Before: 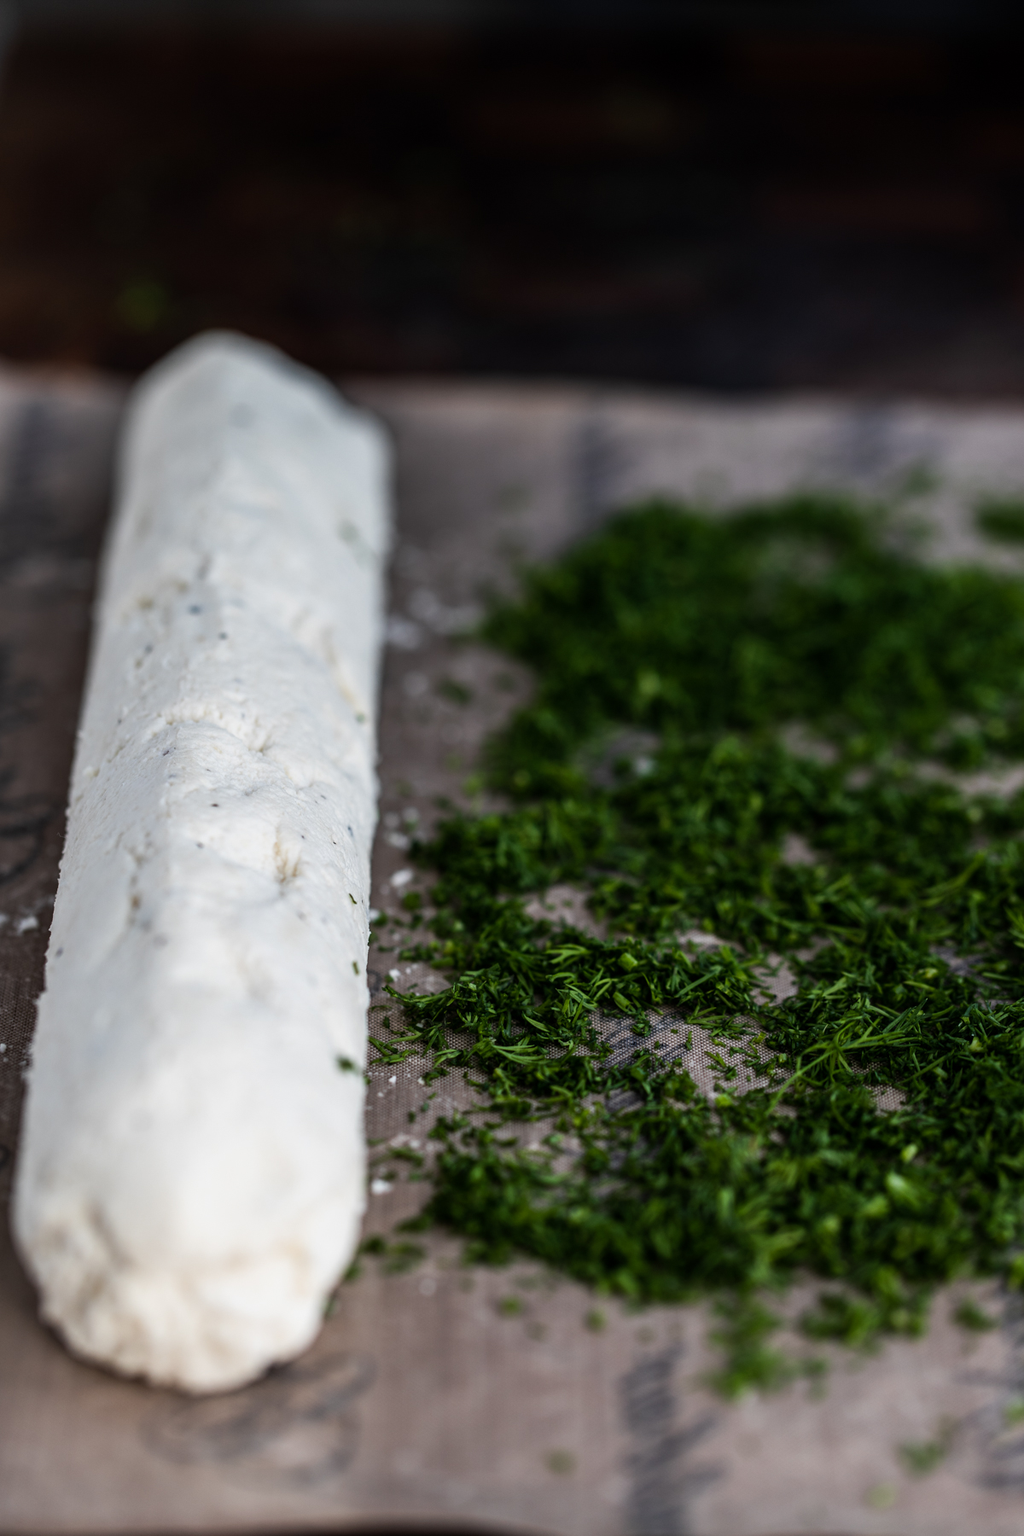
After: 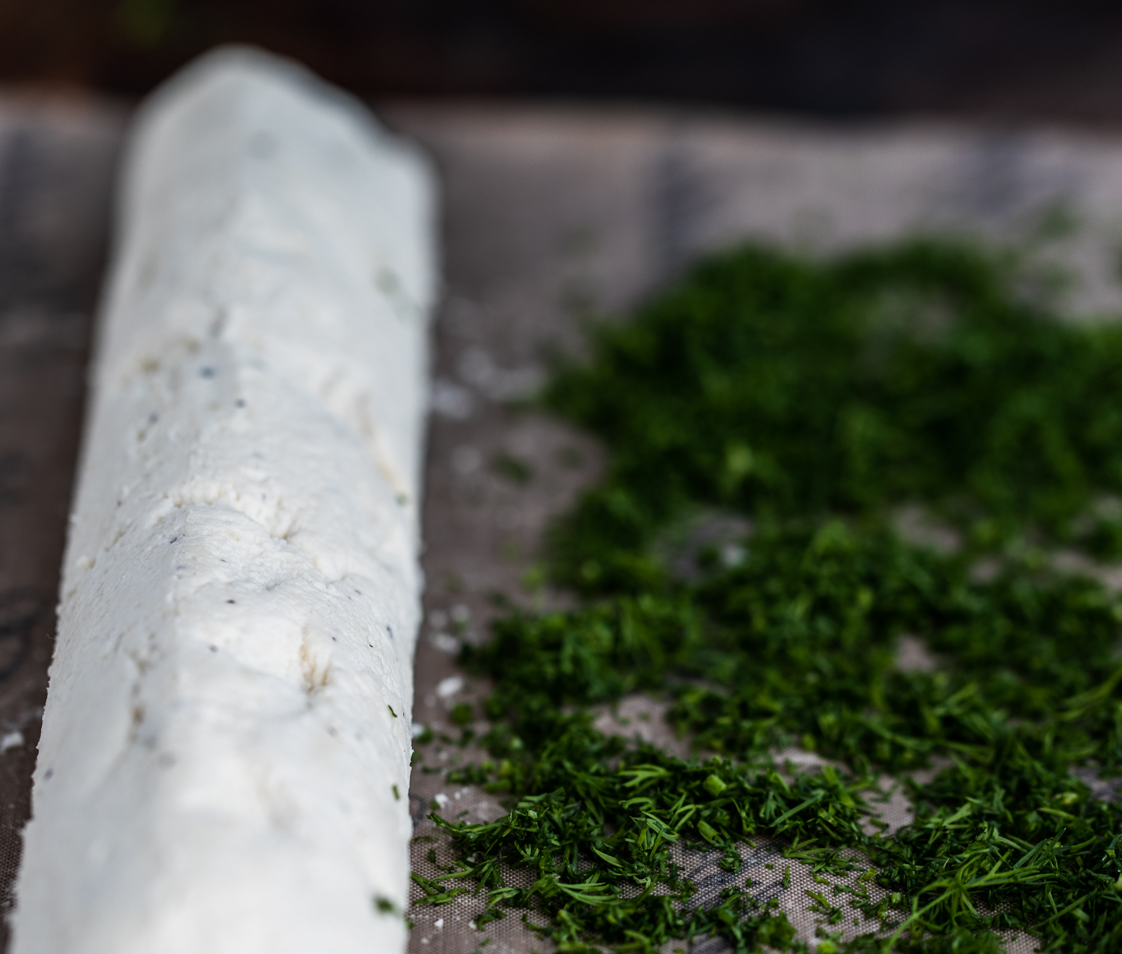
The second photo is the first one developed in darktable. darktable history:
crop: left 1.795%, top 19.046%, right 4.658%, bottom 27.946%
